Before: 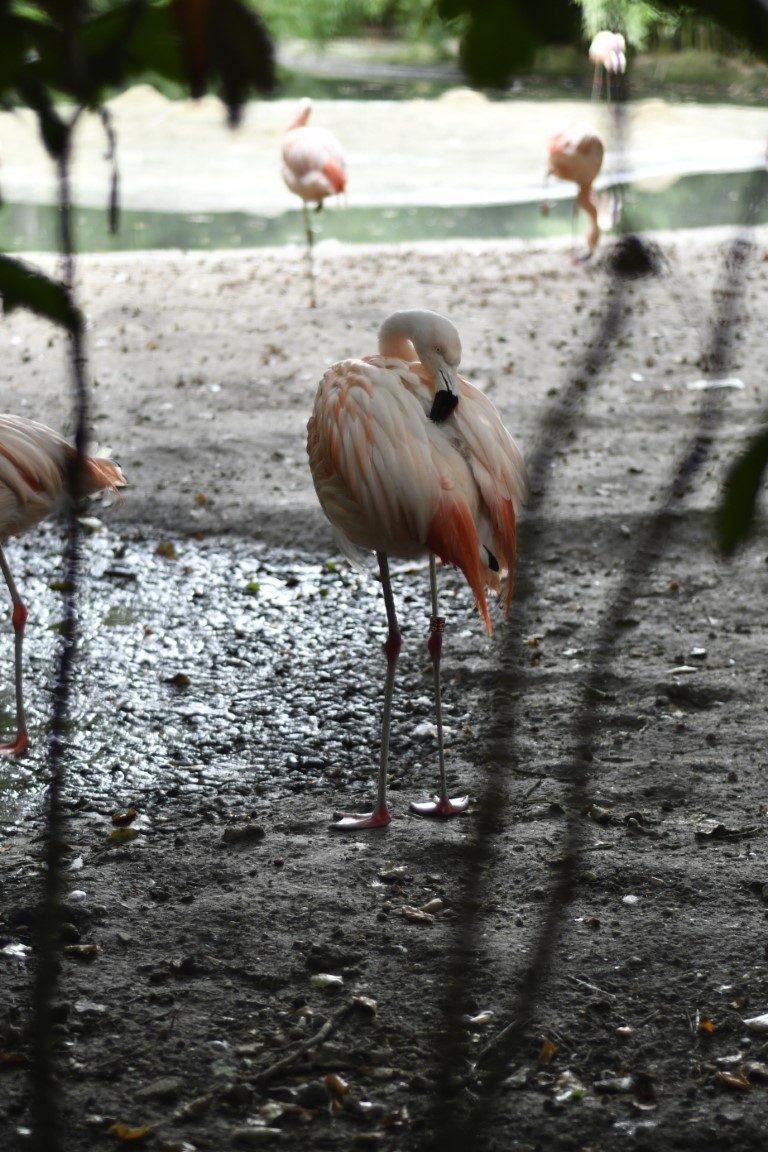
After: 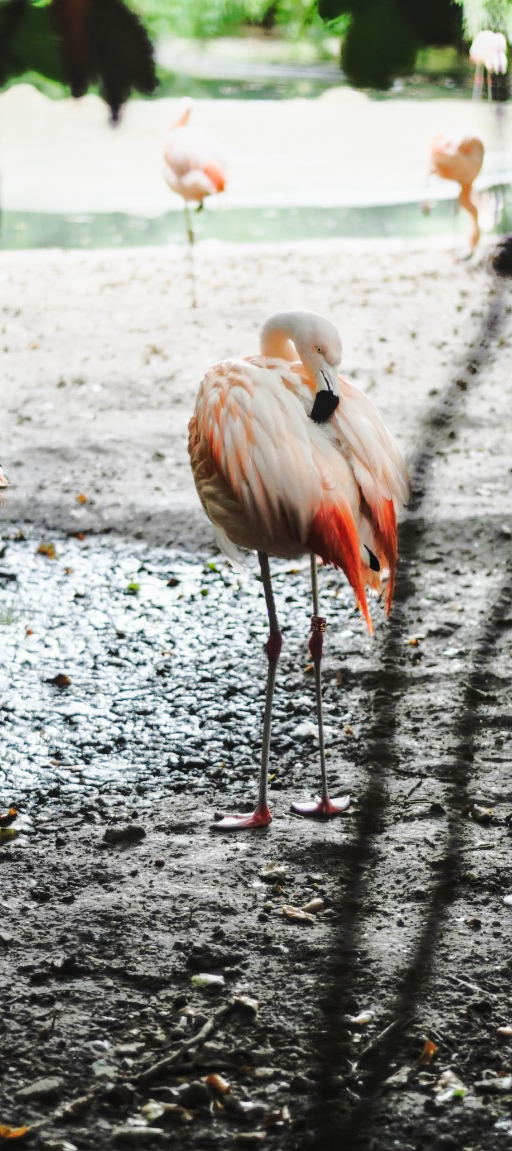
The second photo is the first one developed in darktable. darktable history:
crop and rotate: left 15.545%, right 17.77%
tone curve: curves: ch0 [(0, 0) (0.104, 0.061) (0.239, 0.201) (0.327, 0.317) (0.401, 0.443) (0.489, 0.566) (0.65, 0.68) (0.832, 0.858) (1, 0.977)]; ch1 [(0, 0) (0.161, 0.092) (0.35, 0.33) (0.379, 0.401) (0.447, 0.476) (0.495, 0.499) (0.515, 0.518) (0.534, 0.557) (0.602, 0.625) (0.712, 0.706) (1, 1)]; ch2 [(0, 0) (0.359, 0.372) (0.437, 0.437) (0.502, 0.501) (0.55, 0.534) (0.592, 0.601) (0.647, 0.64) (1, 1)], color space Lab, linked channels
local contrast: on, module defaults
base curve: curves: ch0 [(0, 0.007) (0.028, 0.063) (0.121, 0.311) (0.46, 0.743) (0.859, 0.957) (1, 1)], preserve colors none
